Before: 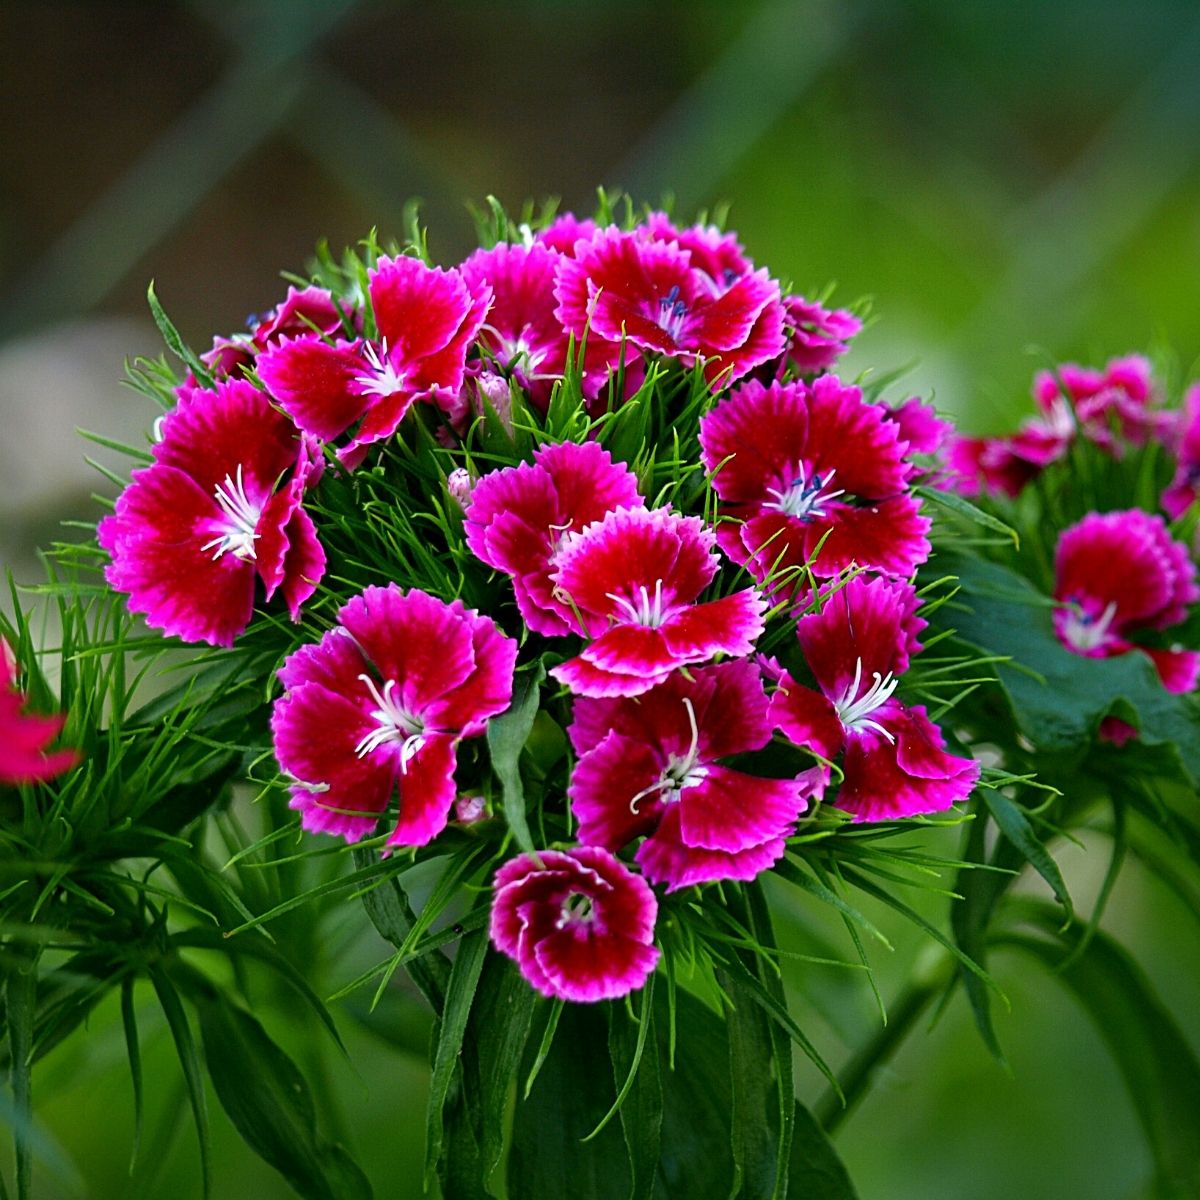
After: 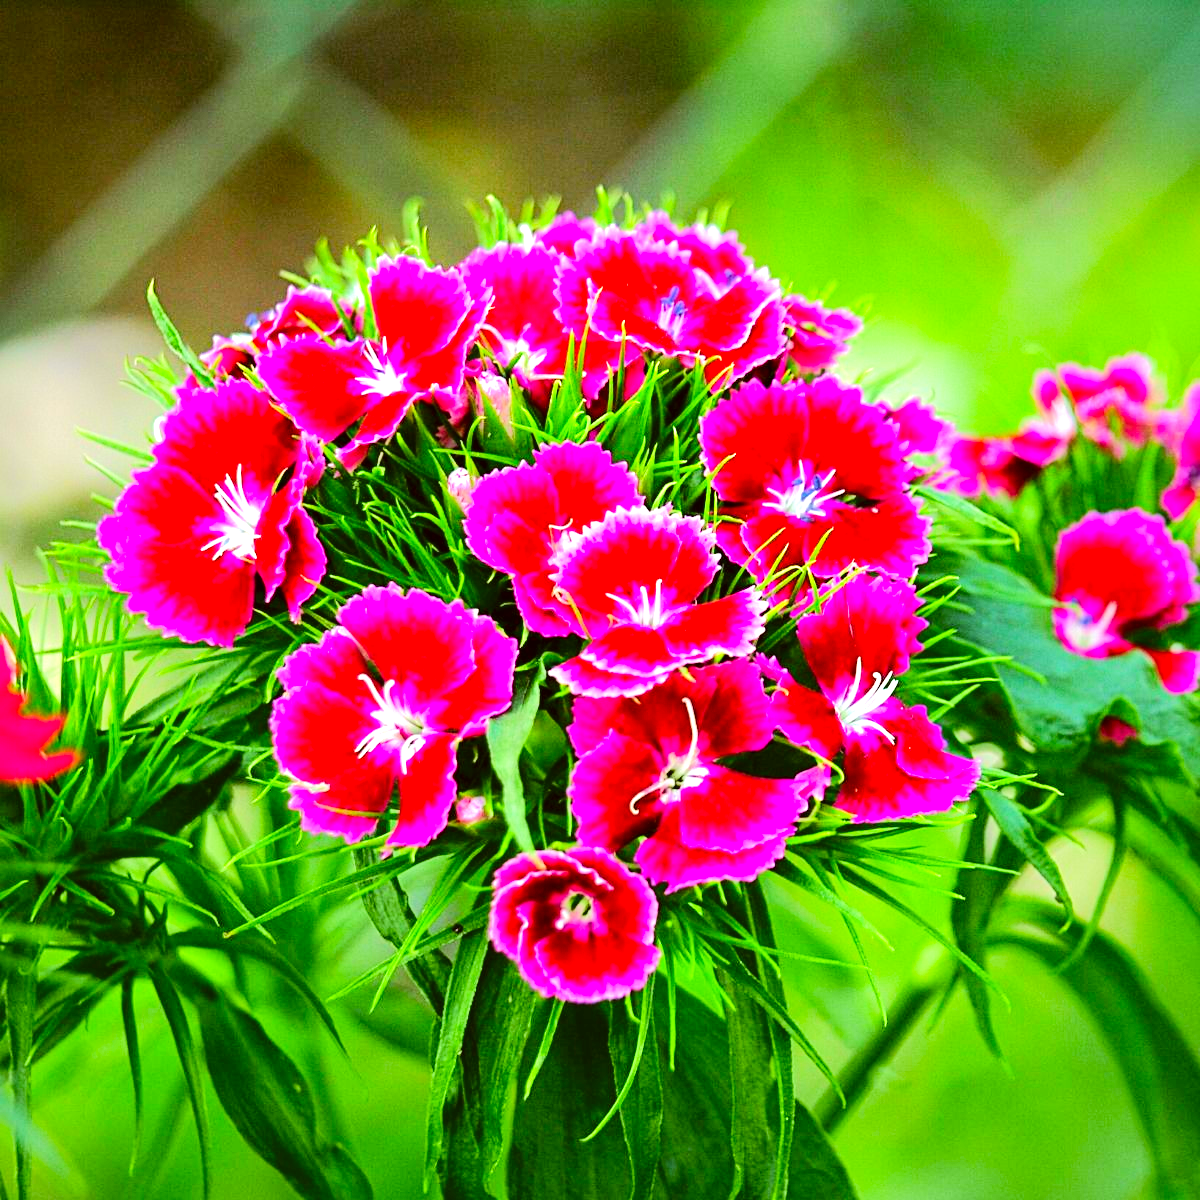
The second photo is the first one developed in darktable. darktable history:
color correction: highlights a* -1.46, highlights b* 10.15, shadows a* 0.298, shadows b* 20
exposure: exposure 1.001 EV, compensate exposure bias true, compensate highlight preservation false
tone equalizer: -7 EV 0.162 EV, -6 EV 0.622 EV, -5 EV 1.13 EV, -4 EV 1.29 EV, -3 EV 1.18 EV, -2 EV 0.6 EV, -1 EV 0.166 EV, edges refinement/feathering 500, mask exposure compensation -1.57 EV, preserve details no
contrast brightness saturation: contrast 0.037, saturation 0.156
